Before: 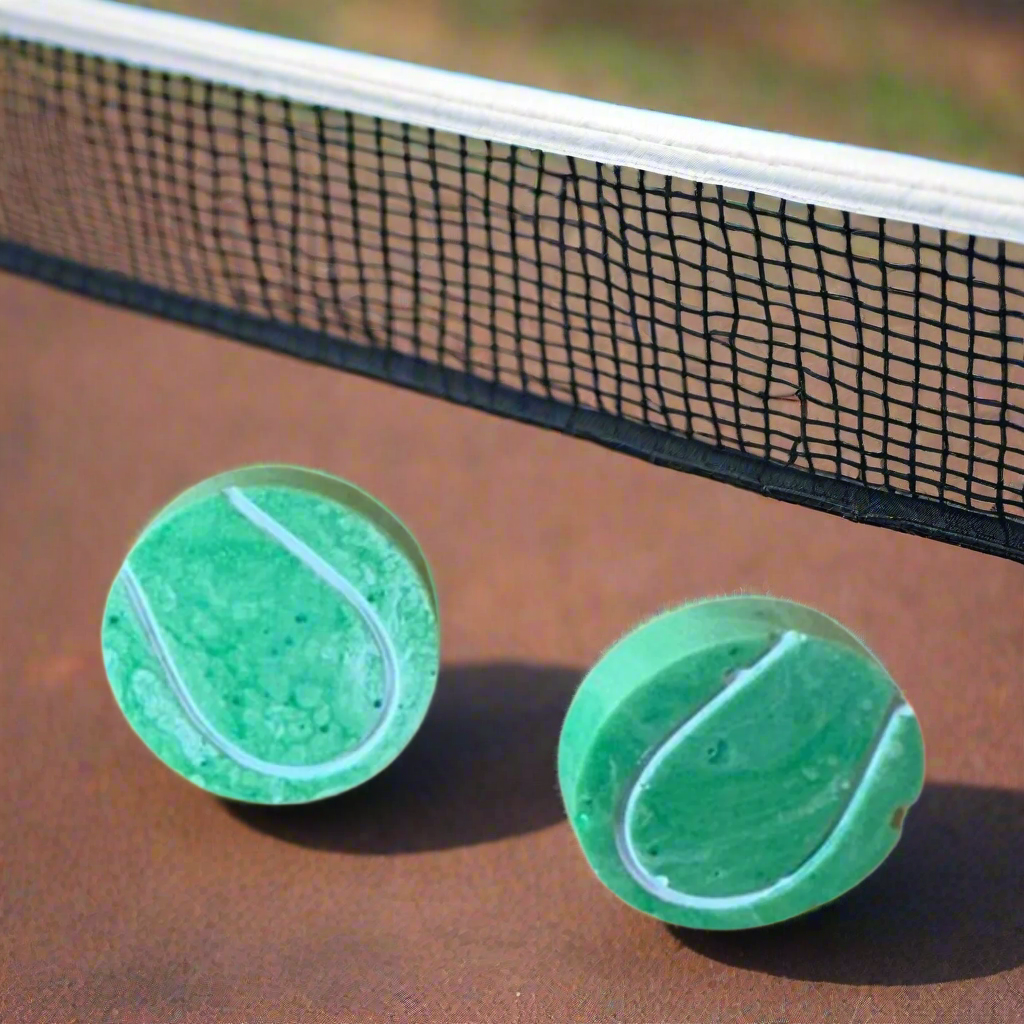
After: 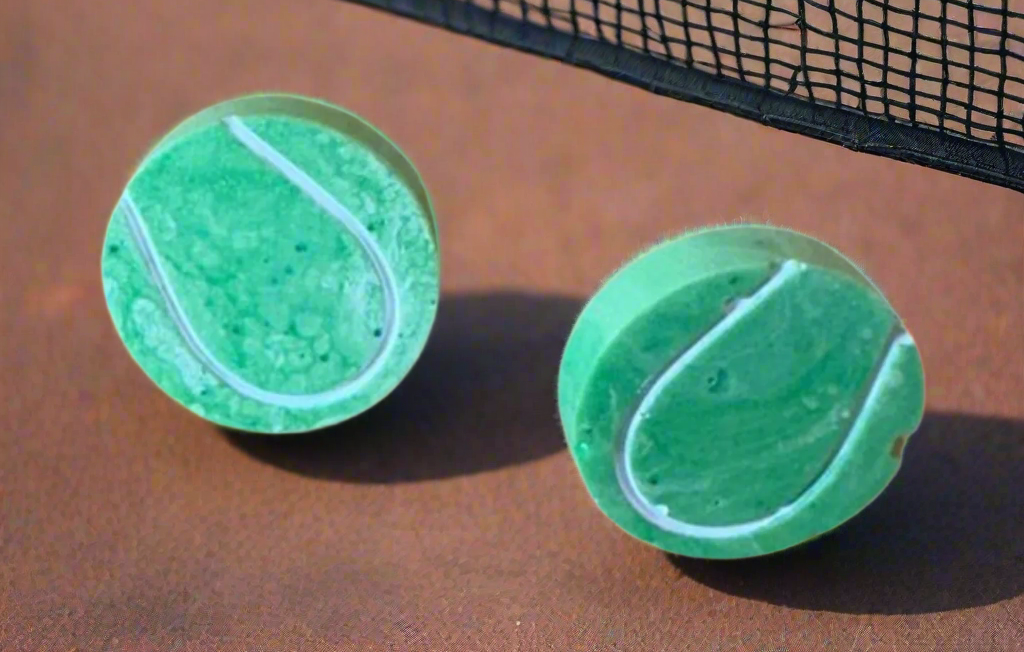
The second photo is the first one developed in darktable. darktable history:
crop and rotate: top 36.243%
